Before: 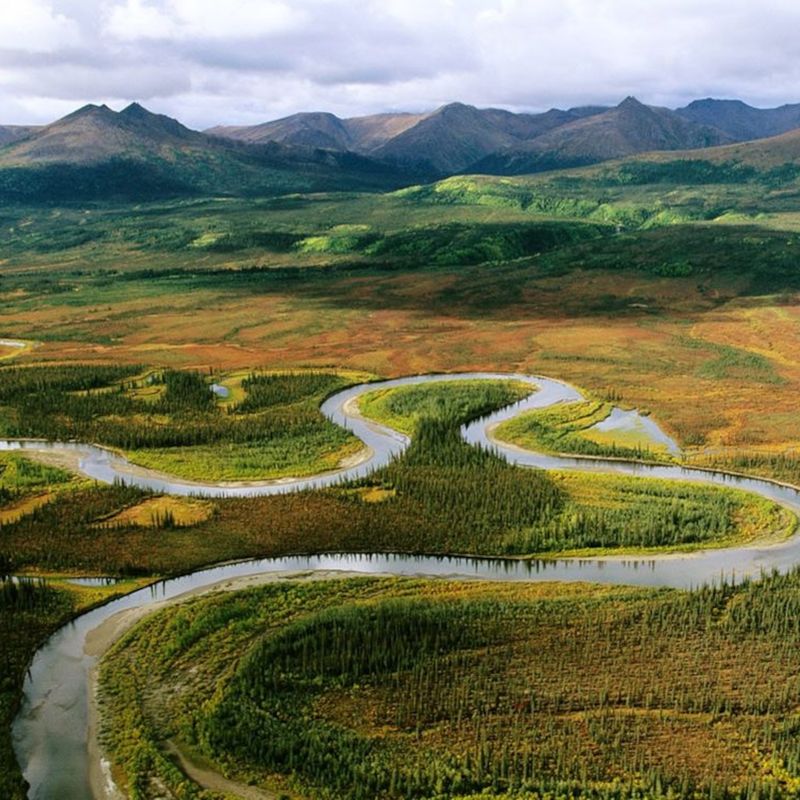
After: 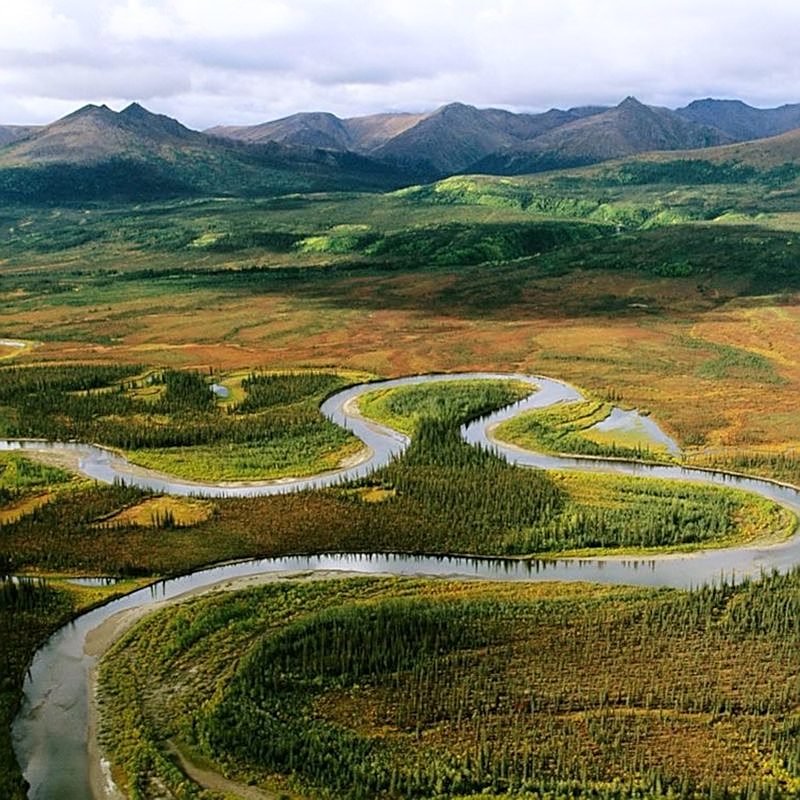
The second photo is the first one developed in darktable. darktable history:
sharpen: on, module defaults
shadows and highlights: shadows -25.51, highlights 50.15, soften with gaussian
base curve: curves: ch0 [(0, 0) (0.283, 0.295) (1, 1)], preserve colors none
